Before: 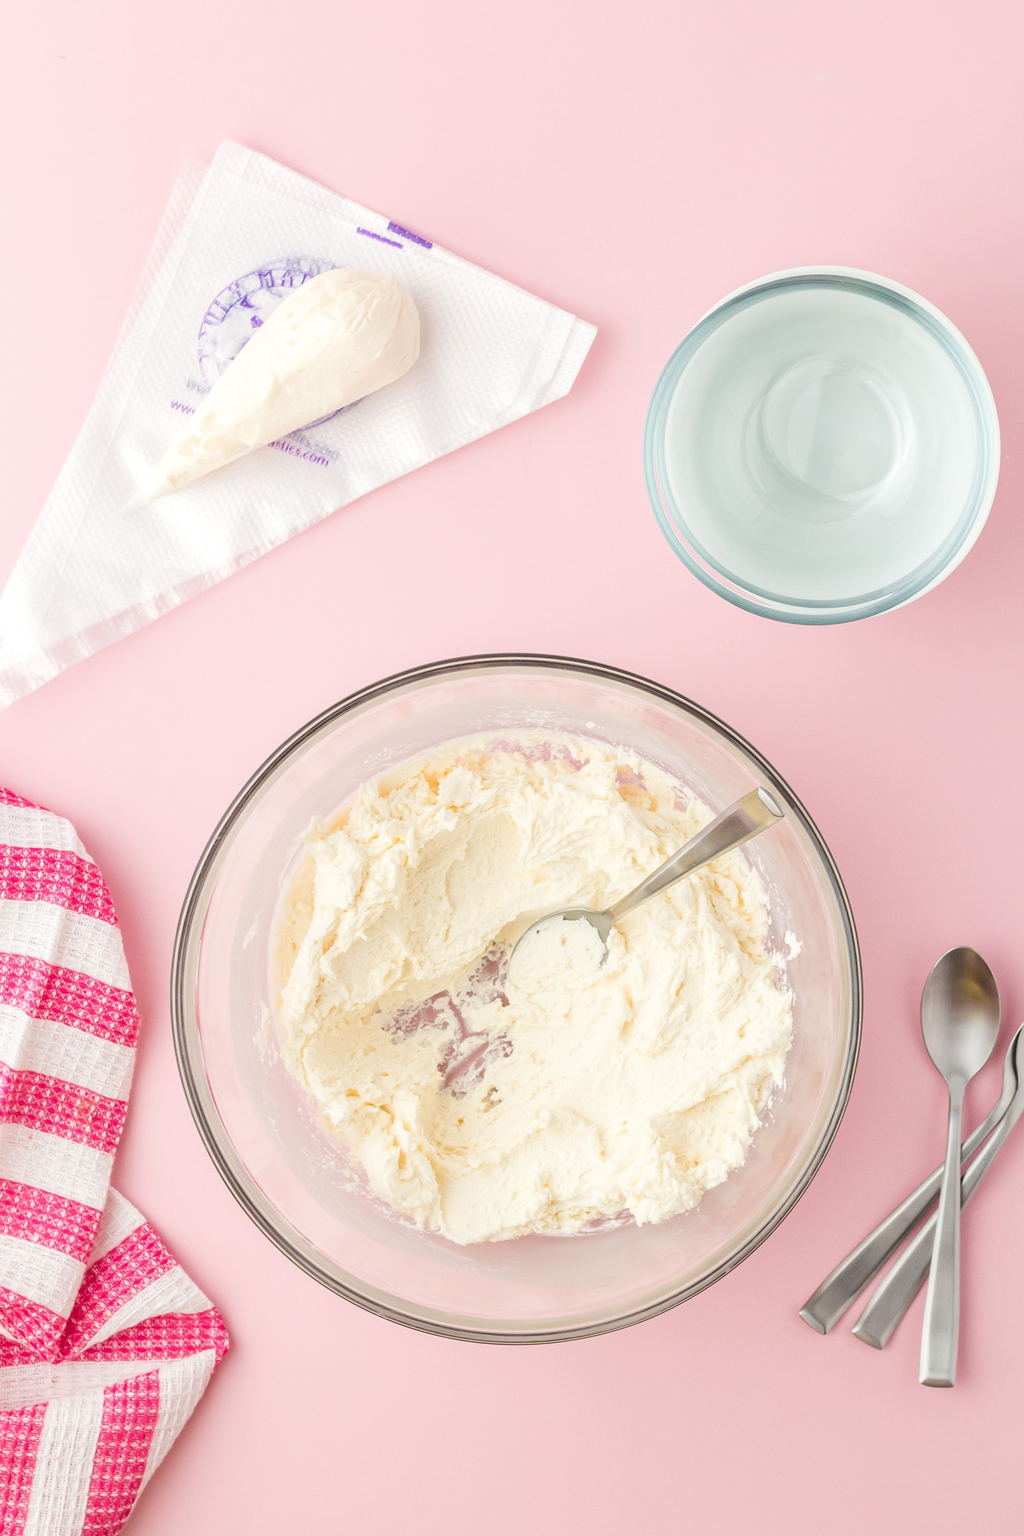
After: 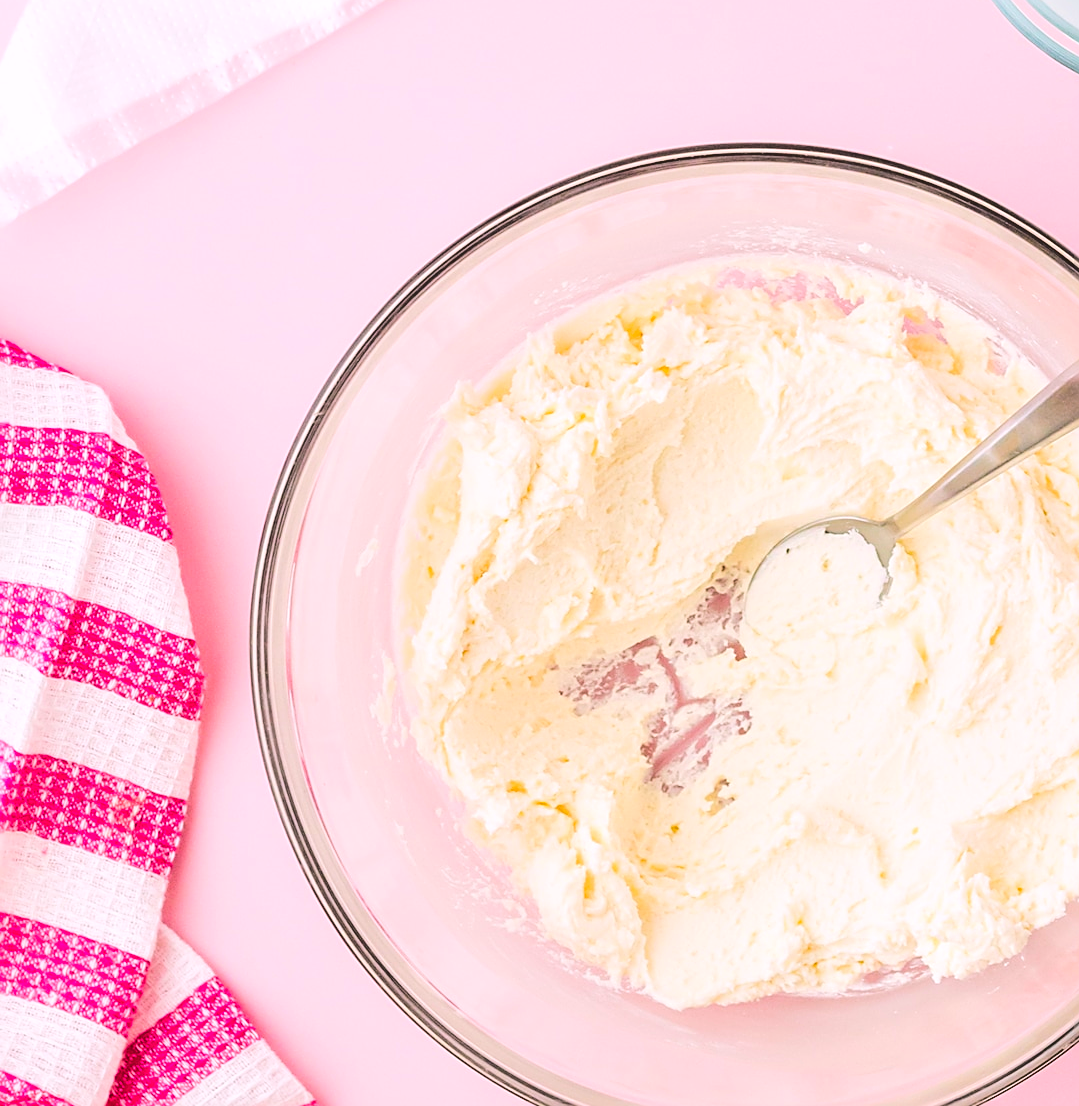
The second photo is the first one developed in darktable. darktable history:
sharpen: on, module defaults
color balance rgb: highlights gain › chroma 2.054%, highlights gain › hue 291.04°, perceptual saturation grading › global saturation 29.543%
tone curve: curves: ch0 [(0, 0) (0.003, 0.084) (0.011, 0.084) (0.025, 0.084) (0.044, 0.084) (0.069, 0.085) (0.1, 0.09) (0.136, 0.1) (0.177, 0.119) (0.224, 0.144) (0.277, 0.205) (0.335, 0.298) (0.399, 0.417) (0.468, 0.525) (0.543, 0.631) (0.623, 0.72) (0.709, 0.8) (0.801, 0.867) (0.898, 0.934) (1, 1)], color space Lab, linked channels, preserve colors none
exposure: black level correction 0, exposure 0 EV, compensate exposure bias true, compensate highlight preservation false
crop: top 36.184%, right 28.046%, bottom 14.651%
local contrast: mode bilateral grid, contrast 20, coarseness 50, detail 119%, midtone range 0.2
